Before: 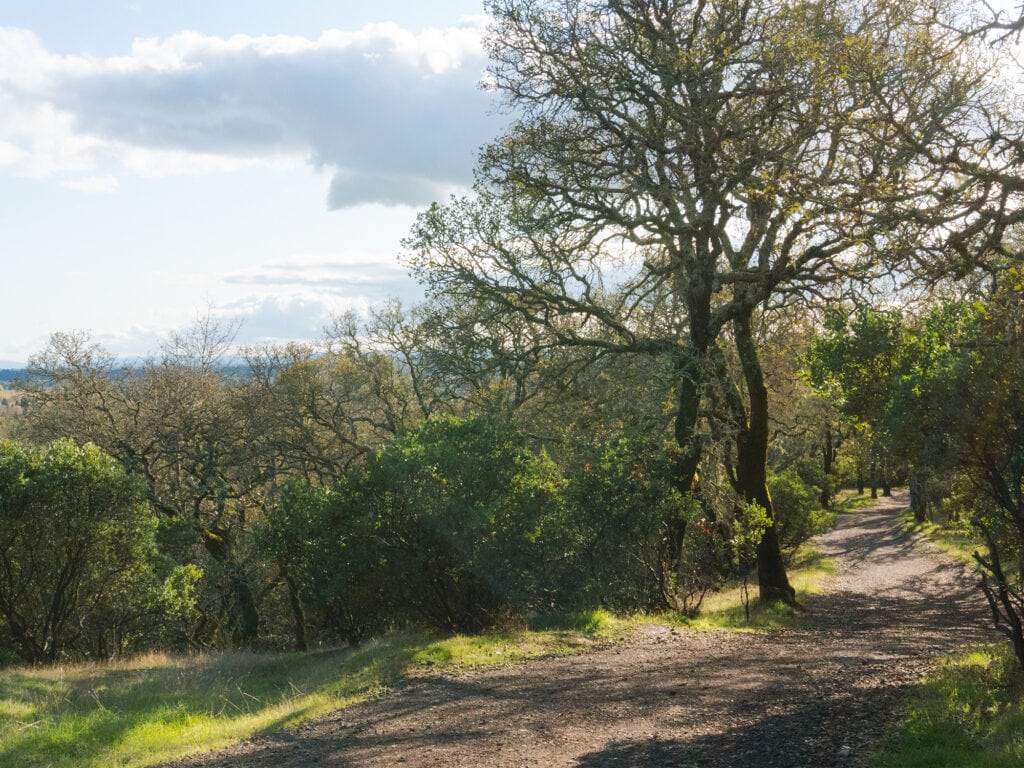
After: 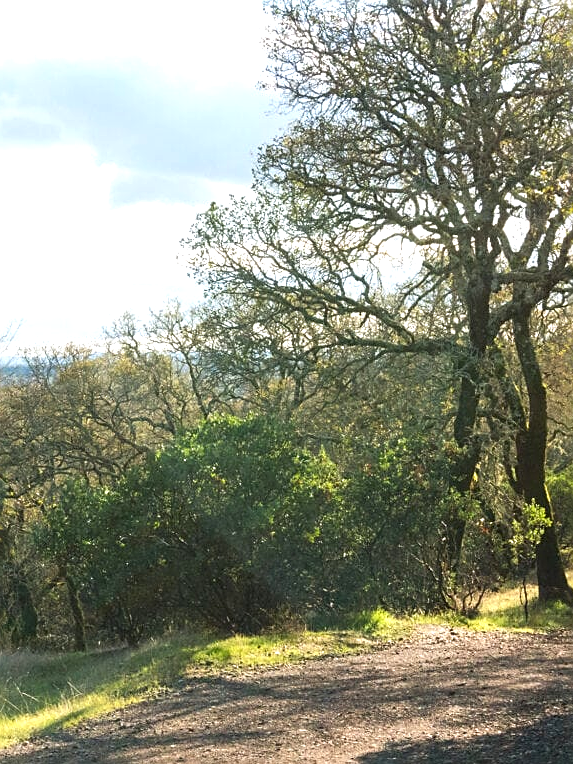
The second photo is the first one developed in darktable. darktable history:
crop: left 21.674%, right 22.086%
sharpen: on, module defaults
exposure: black level correction 0, exposure 0.7 EV, compensate exposure bias true, compensate highlight preservation false
rotate and perspective: automatic cropping original format, crop left 0, crop top 0
